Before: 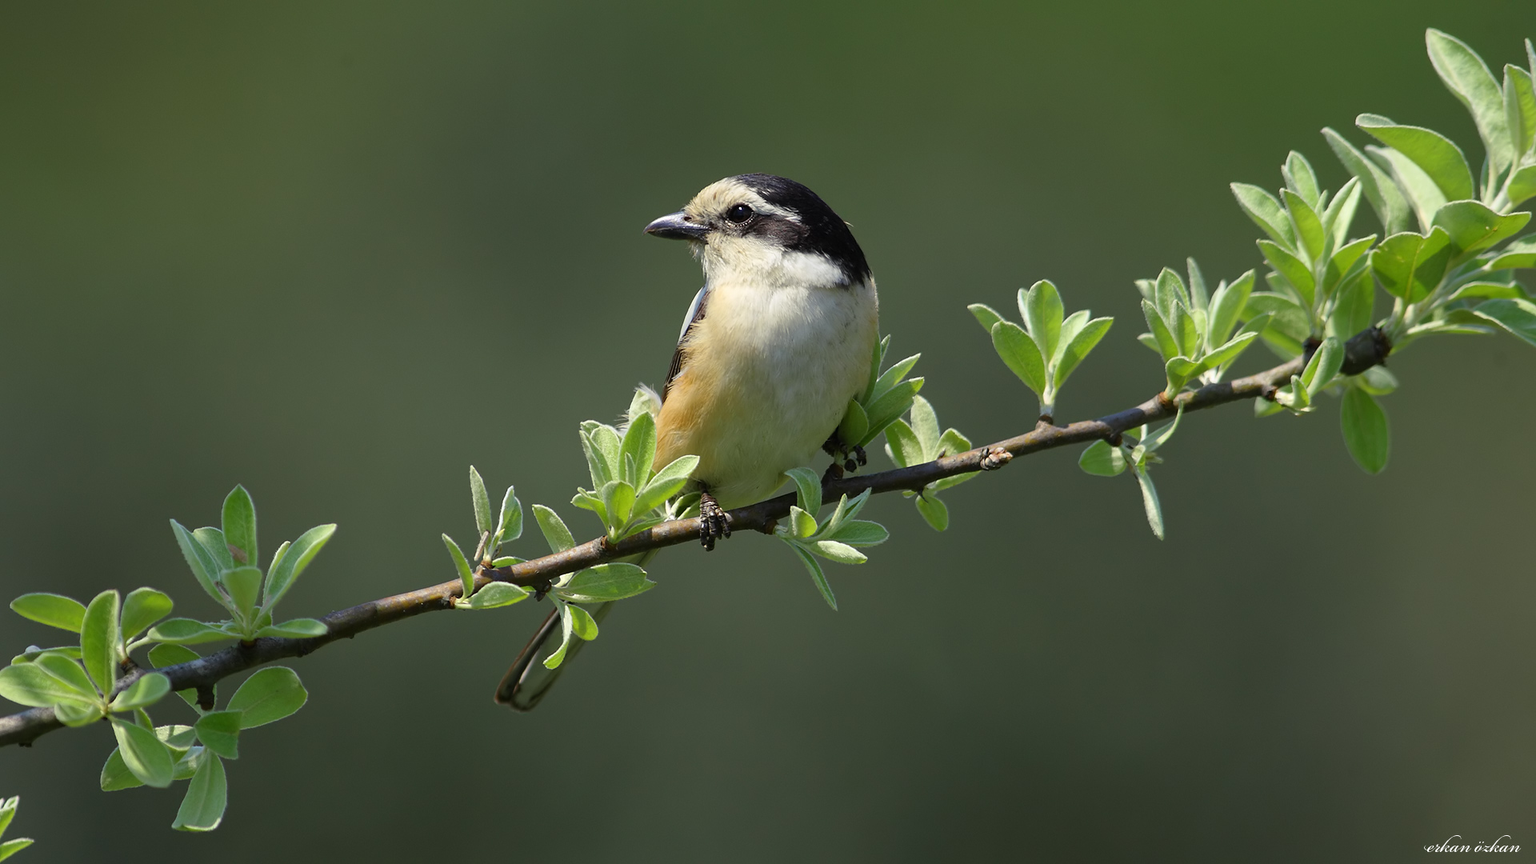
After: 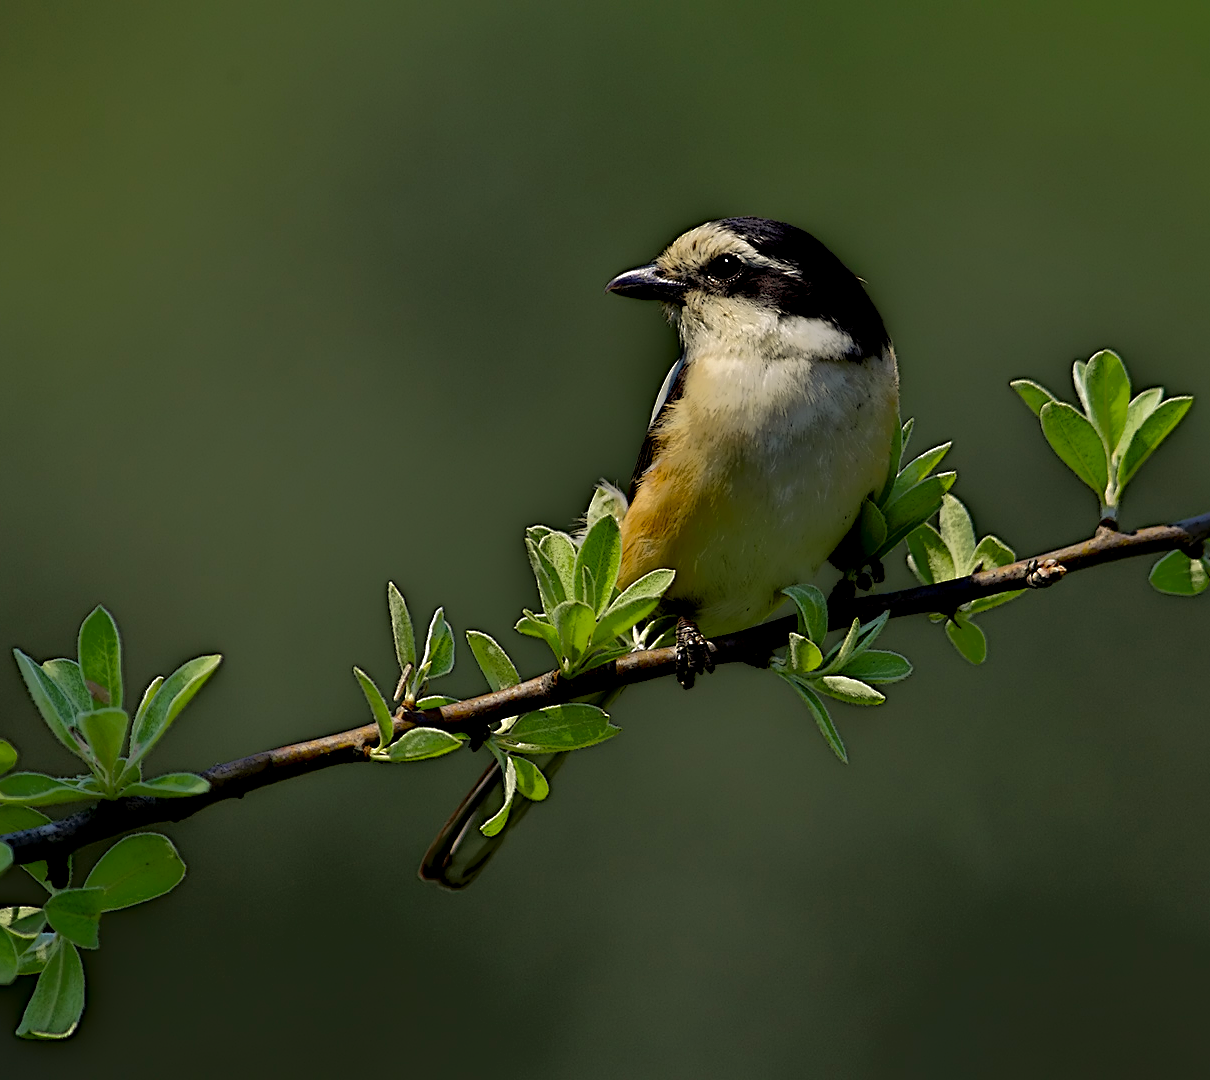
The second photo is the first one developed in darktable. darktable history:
crop: left 10.396%, right 26.536%
sharpen: radius 2.789
local contrast: highlights 4%, shadows 246%, detail 164%, midtone range 0.005
color balance rgb: shadows lift › chroma 1.04%, shadows lift › hue 30.5°, highlights gain › chroma 2.068%, highlights gain › hue 72.59°, linear chroma grading › global chroma 8.988%, perceptual saturation grading › global saturation 0.687%, perceptual saturation grading › mid-tones 11.826%, global vibrance 20%
